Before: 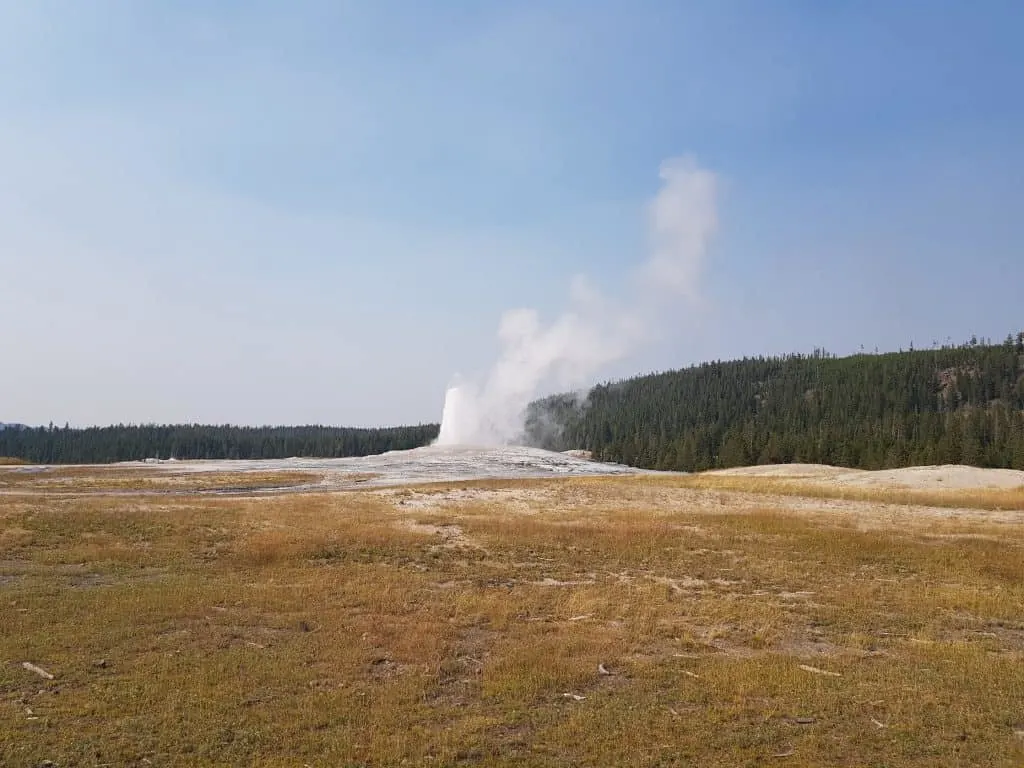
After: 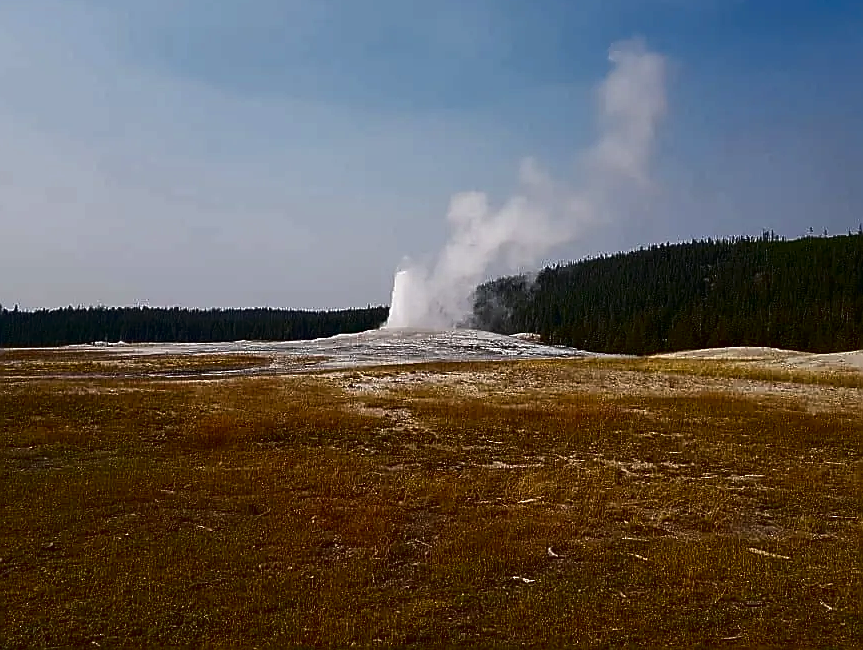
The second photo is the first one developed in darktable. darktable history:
sharpen: radius 1.369, amount 1.244, threshold 0.61
crop and rotate: left 4.989%, top 15.235%, right 10.686%
contrast brightness saturation: contrast 0.093, brightness -0.572, saturation 0.17
